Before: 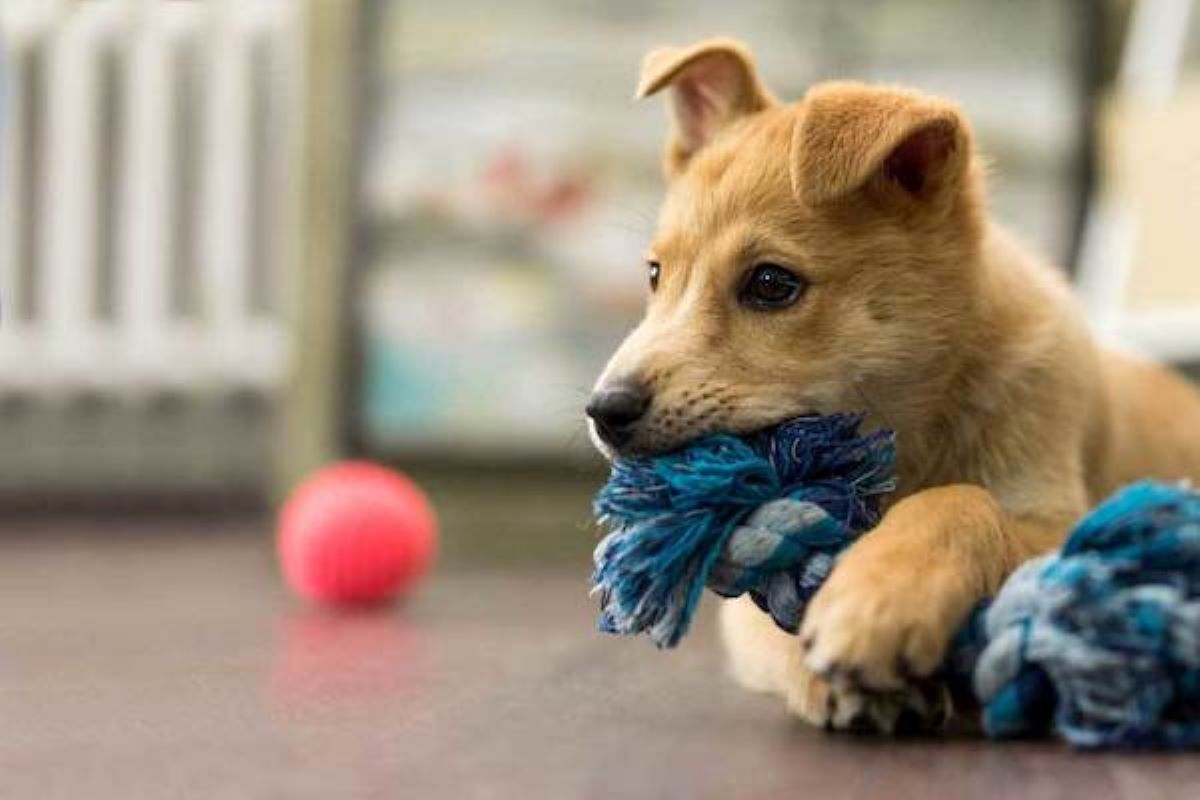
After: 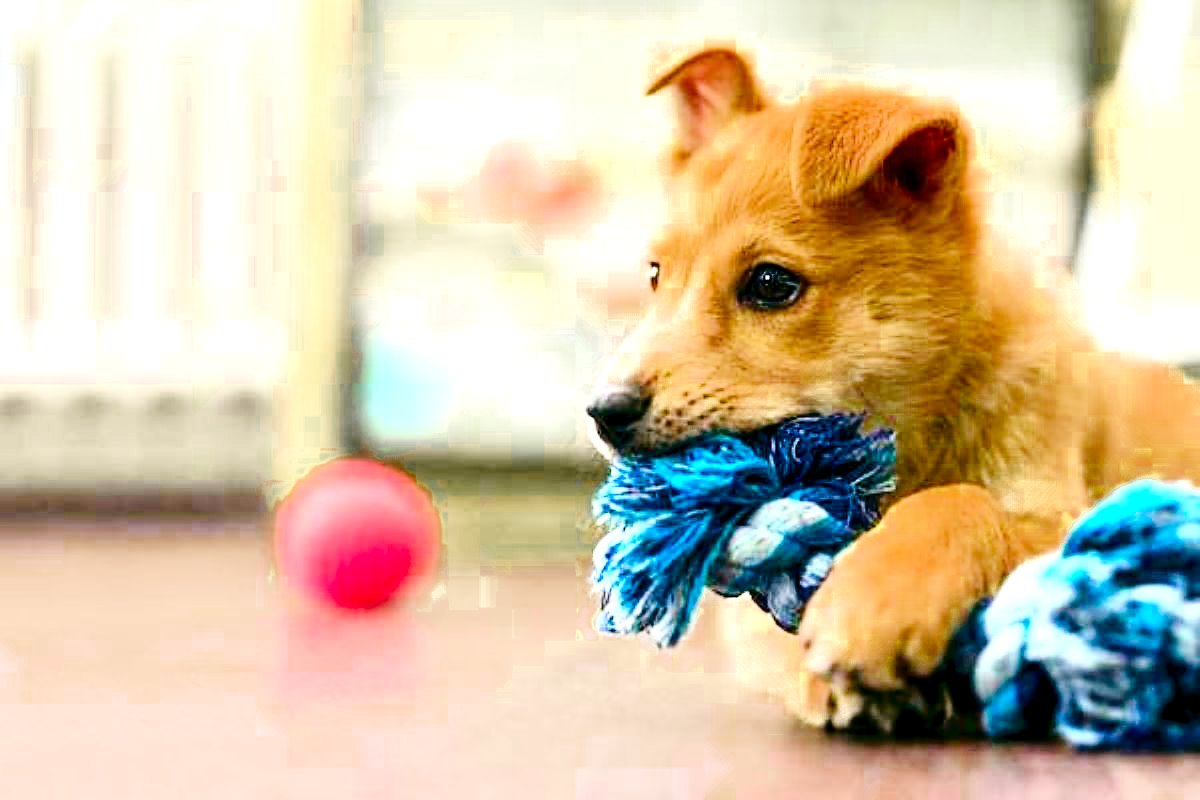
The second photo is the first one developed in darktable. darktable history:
contrast brightness saturation: contrast 0.117, brightness -0.118, saturation 0.204
local contrast: highlights 106%, shadows 98%, detail 119%, midtone range 0.2
color balance rgb: global offset › luminance -0.345%, global offset › chroma 0.111%, global offset › hue 167.65°, perceptual saturation grading › global saturation 20%, perceptual saturation grading › highlights -49.673%, perceptual saturation grading › shadows 24%, global vibrance 24.783%
base curve: curves: ch0 [(0, 0) (0.028, 0.03) (0.121, 0.232) (0.46, 0.748) (0.859, 0.968) (1, 1)]
sharpen: radius 1.6, amount 0.363, threshold 1.438
tone equalizer: edges refinement/feathering 500, mask exposure compensation -1.57 EV, preserve details no
exposure: black level correction 0, exposure 1.2 EV, compensate exposure bias true, compensate highlight preservation false
color zones: curves: ch0 [(0.11, 0.396) (0.195, 0.36) (0.25, 0.5) (0.303, 0.412) (0.357, 0.544) (0.75, 0.5) (0.967, 0.328)]; ch1 [(0, 0.468) (0.112, 0.512) (0.202, 0.6) (0.25, 0.5) (0.307, 0.352) (0.357, 0.544) (0.75, 0.5) (0.963, 0.524)]
